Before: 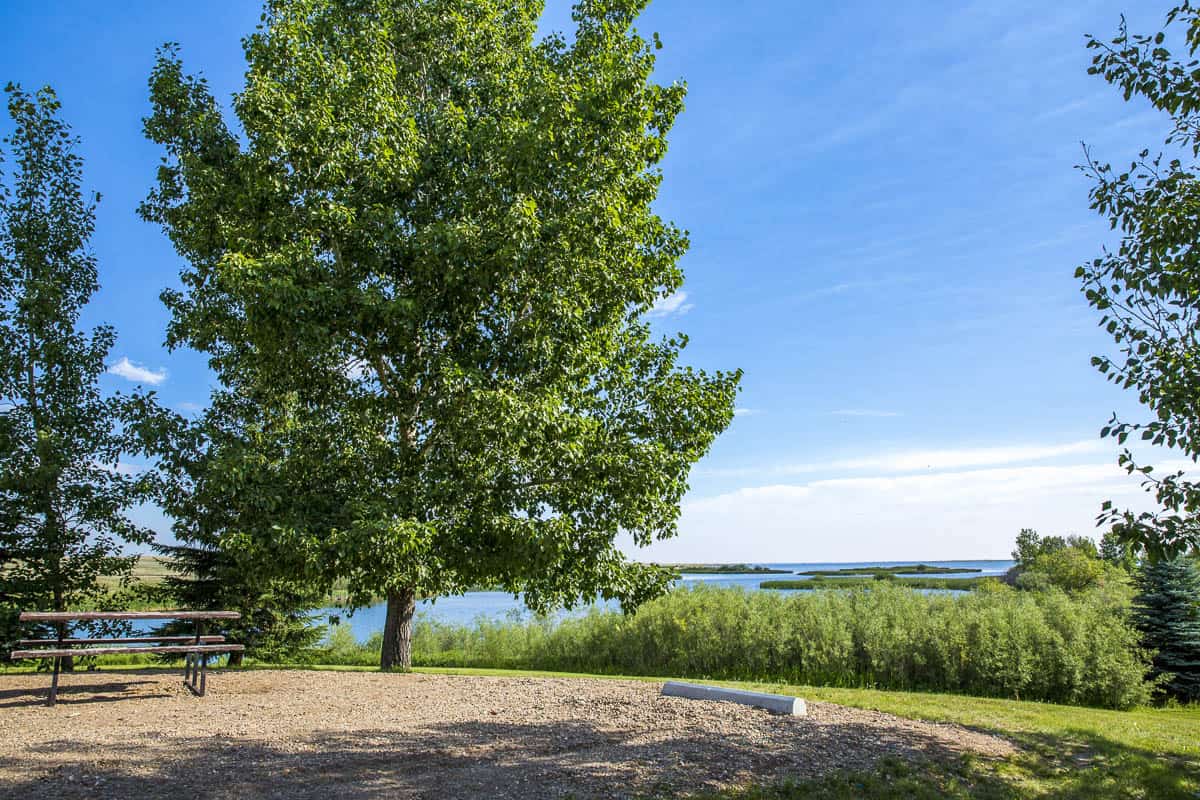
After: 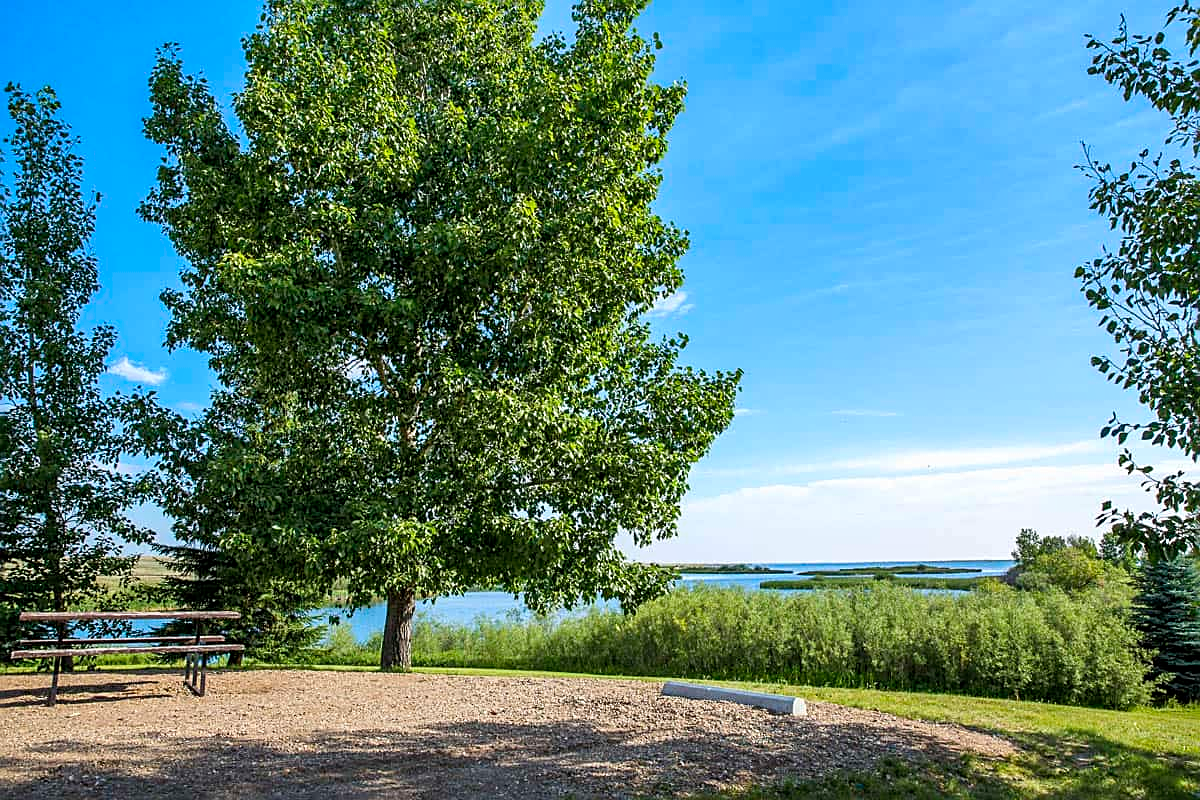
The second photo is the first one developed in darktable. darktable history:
shadows and highlights: shadows 36.3, highlights -28.07, soften with gaussian
color zones: curves: ch0 [(0.068, 0.464) (0.25, 0.5) (0.48, 0.508) (0.75, 0.536) (0.886, 0.476) (0.967, 0.456)]; ch1 [(0.066, 0.456) (0.25, 0.5) (0.616, 0.508) (0.746, 0.56) (0.934, 0.444)]
sharpen: on, module defaults
